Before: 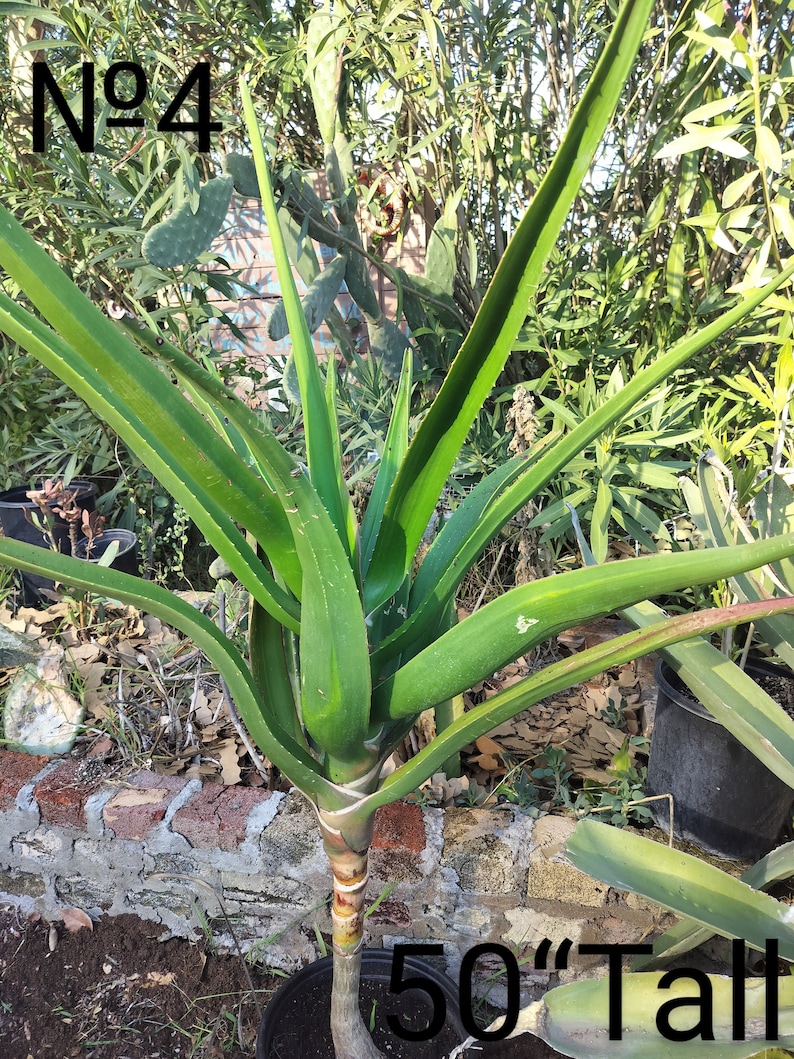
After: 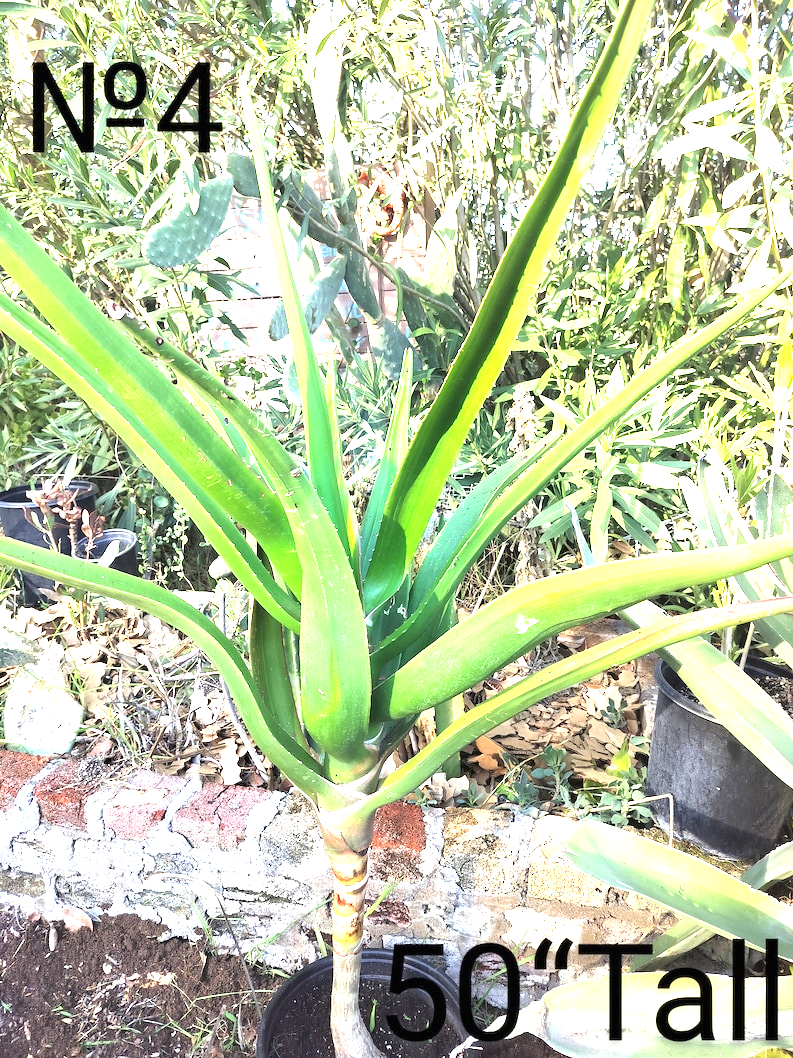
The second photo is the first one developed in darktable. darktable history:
exposure: black level correction 0, exposure 1.741 EV, compensate exposure bias true, compensate highlight preservation false
